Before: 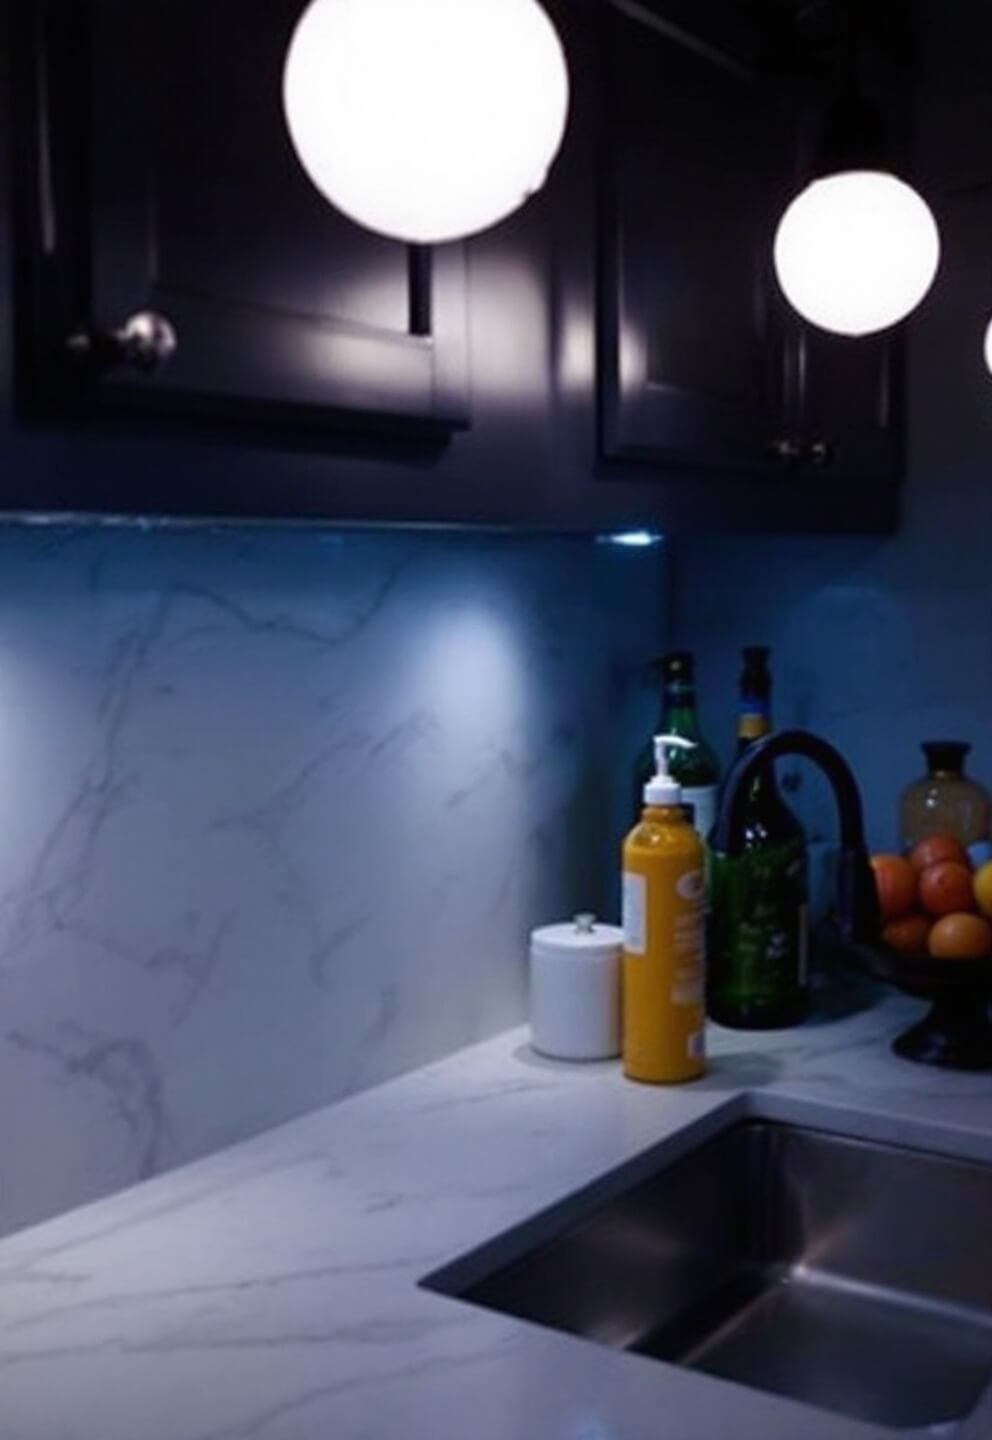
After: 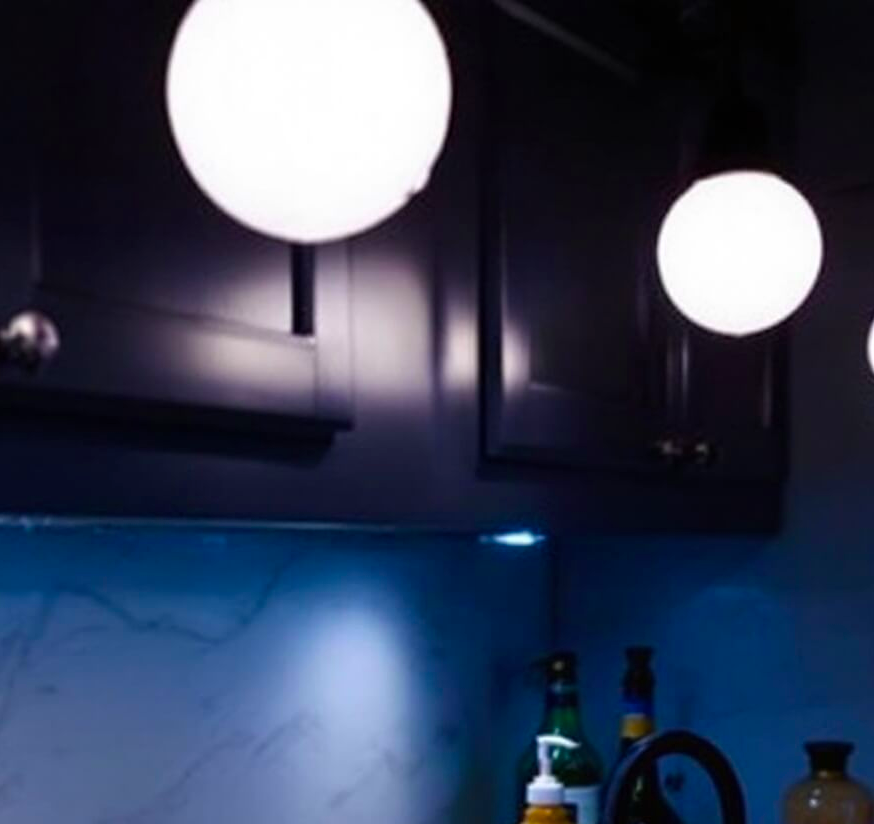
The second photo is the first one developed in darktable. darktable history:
crop and rotate: left 11.812%, bottom 42.776%
color balance rgb: perceptual saturation grading › global saturation 30%, global vibrance 20%
